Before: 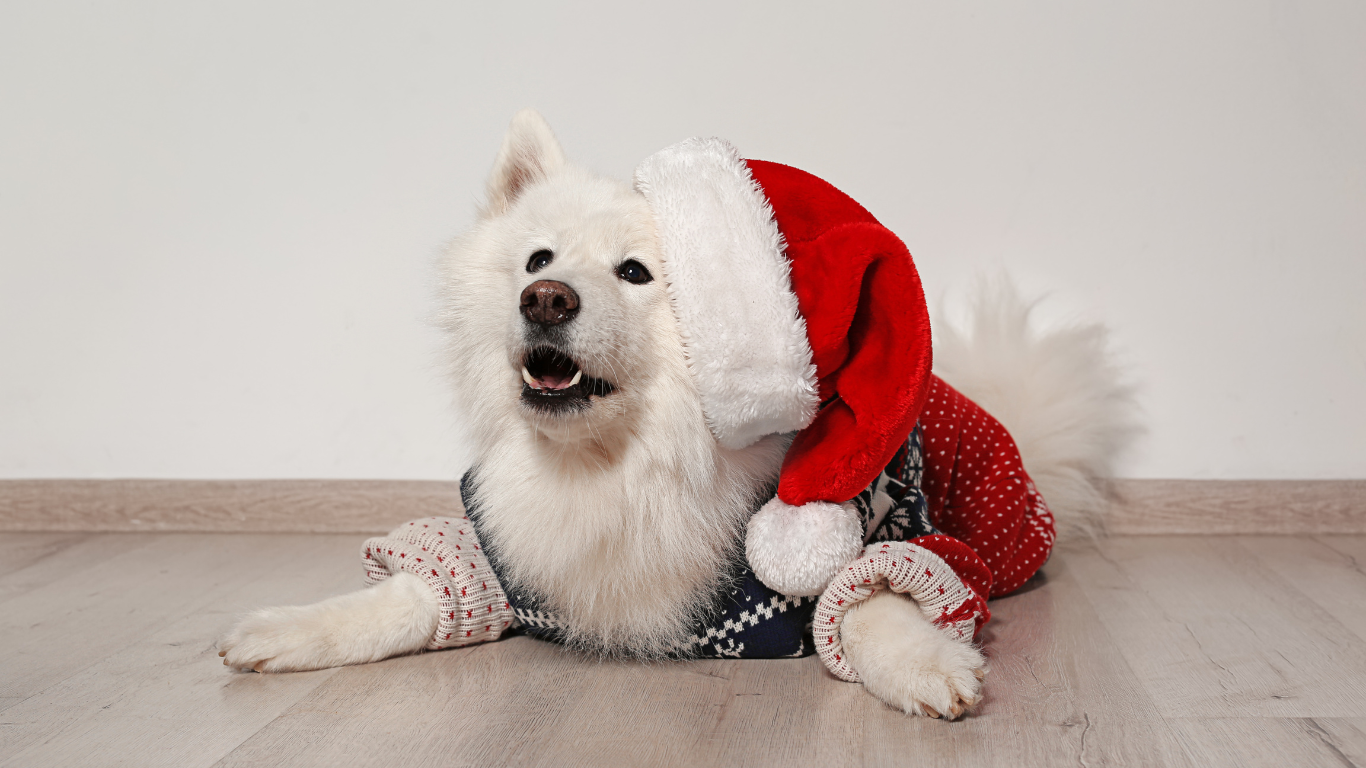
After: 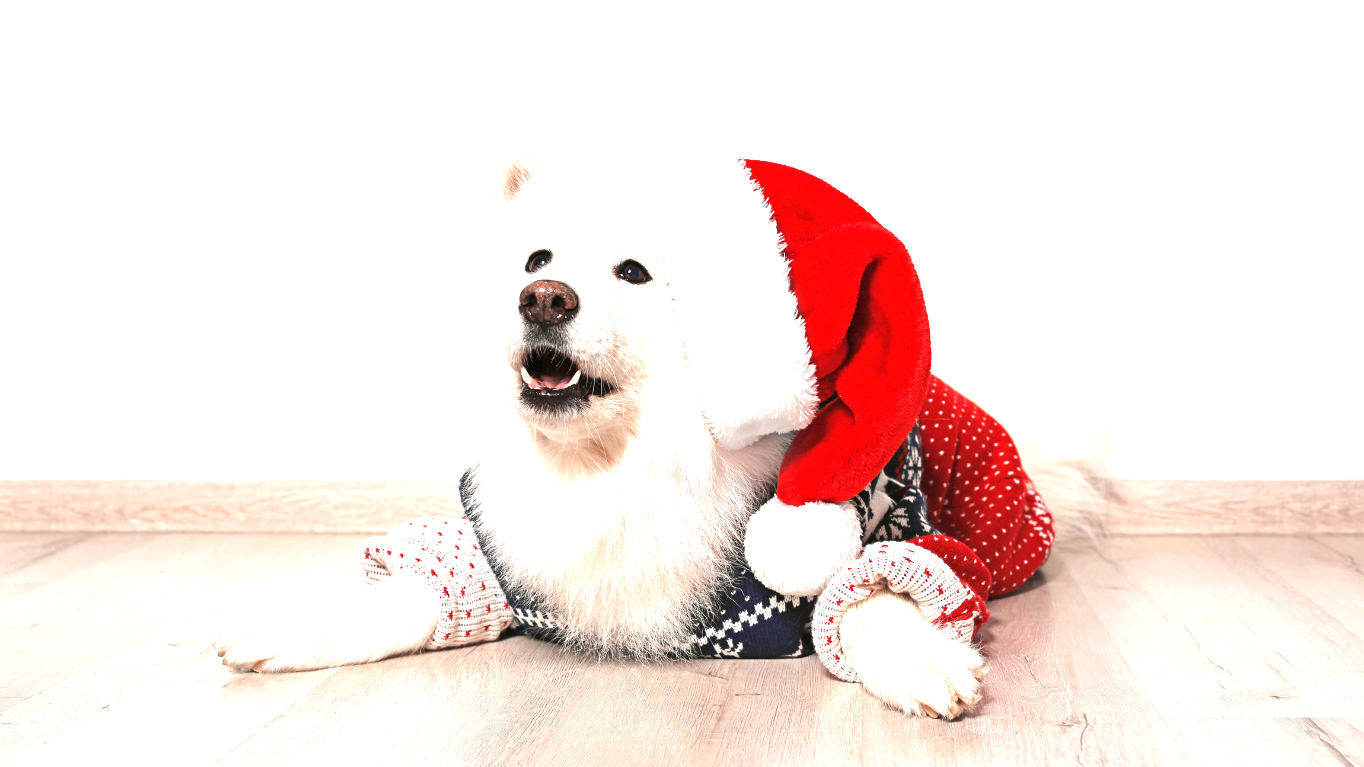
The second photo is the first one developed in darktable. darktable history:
exposure: black level correction 0, exposure 1.443 EV, compensate exposure bias true, compensate highlight preservation false
tone curve: preserve colors none
crop: left 0.106%
